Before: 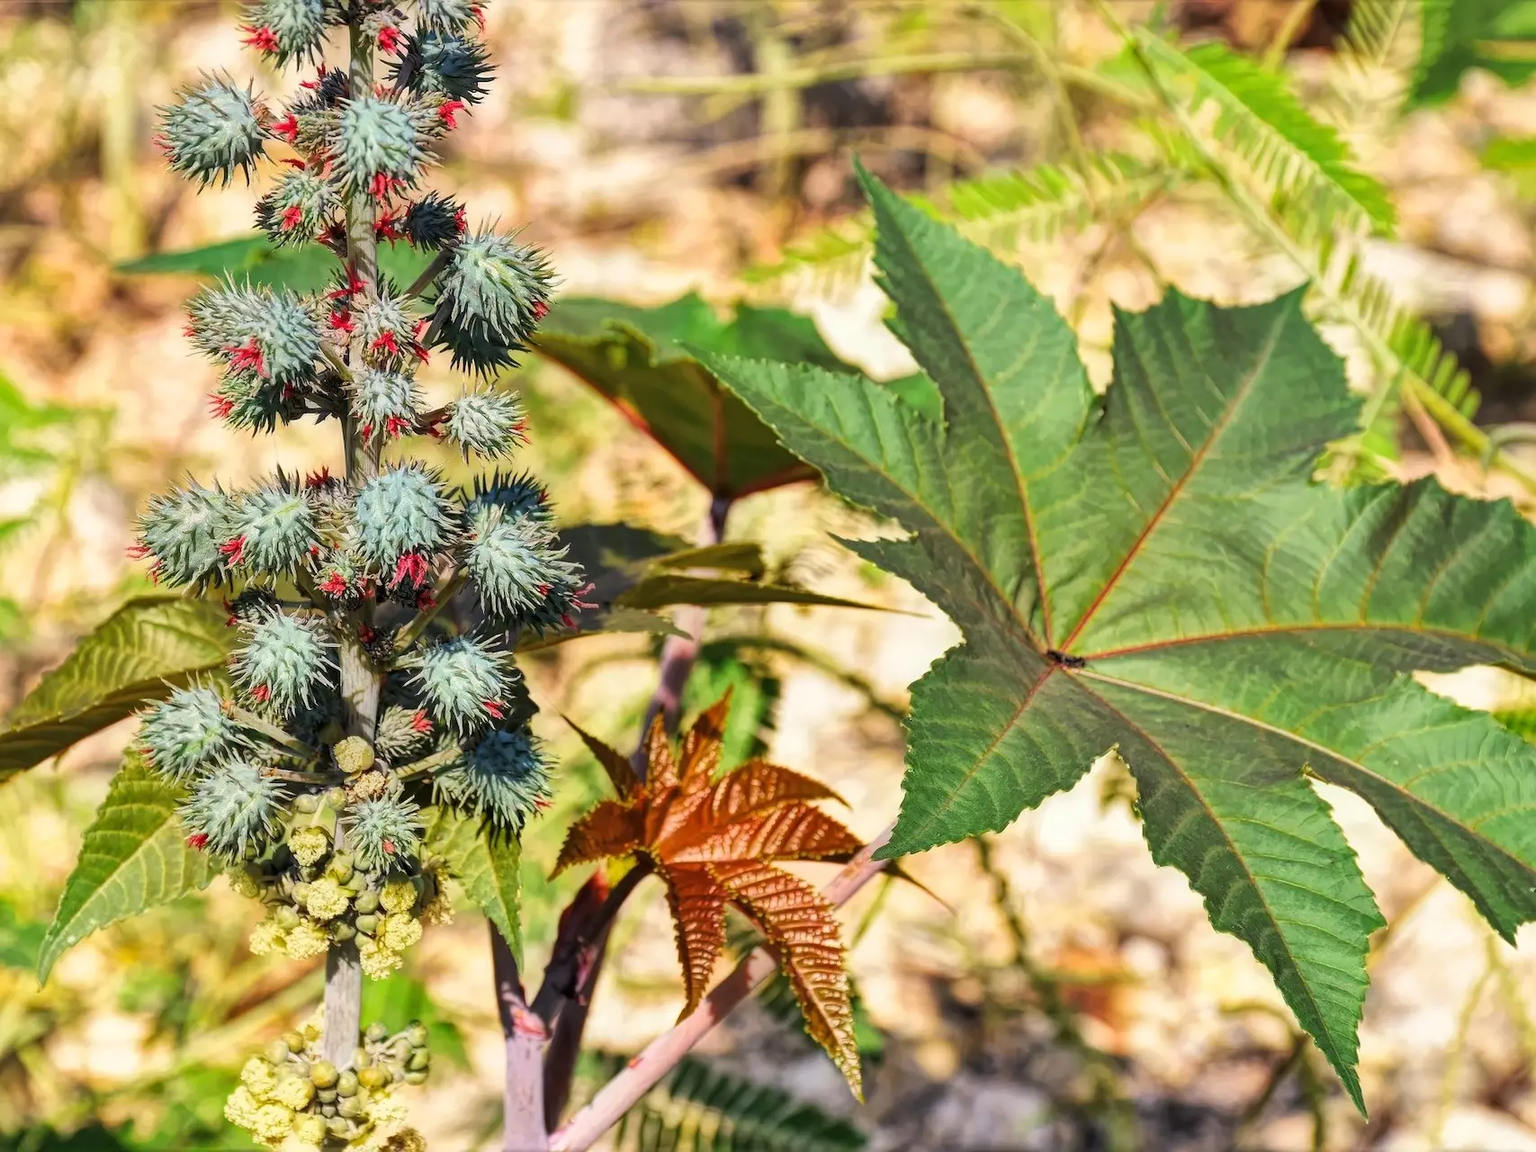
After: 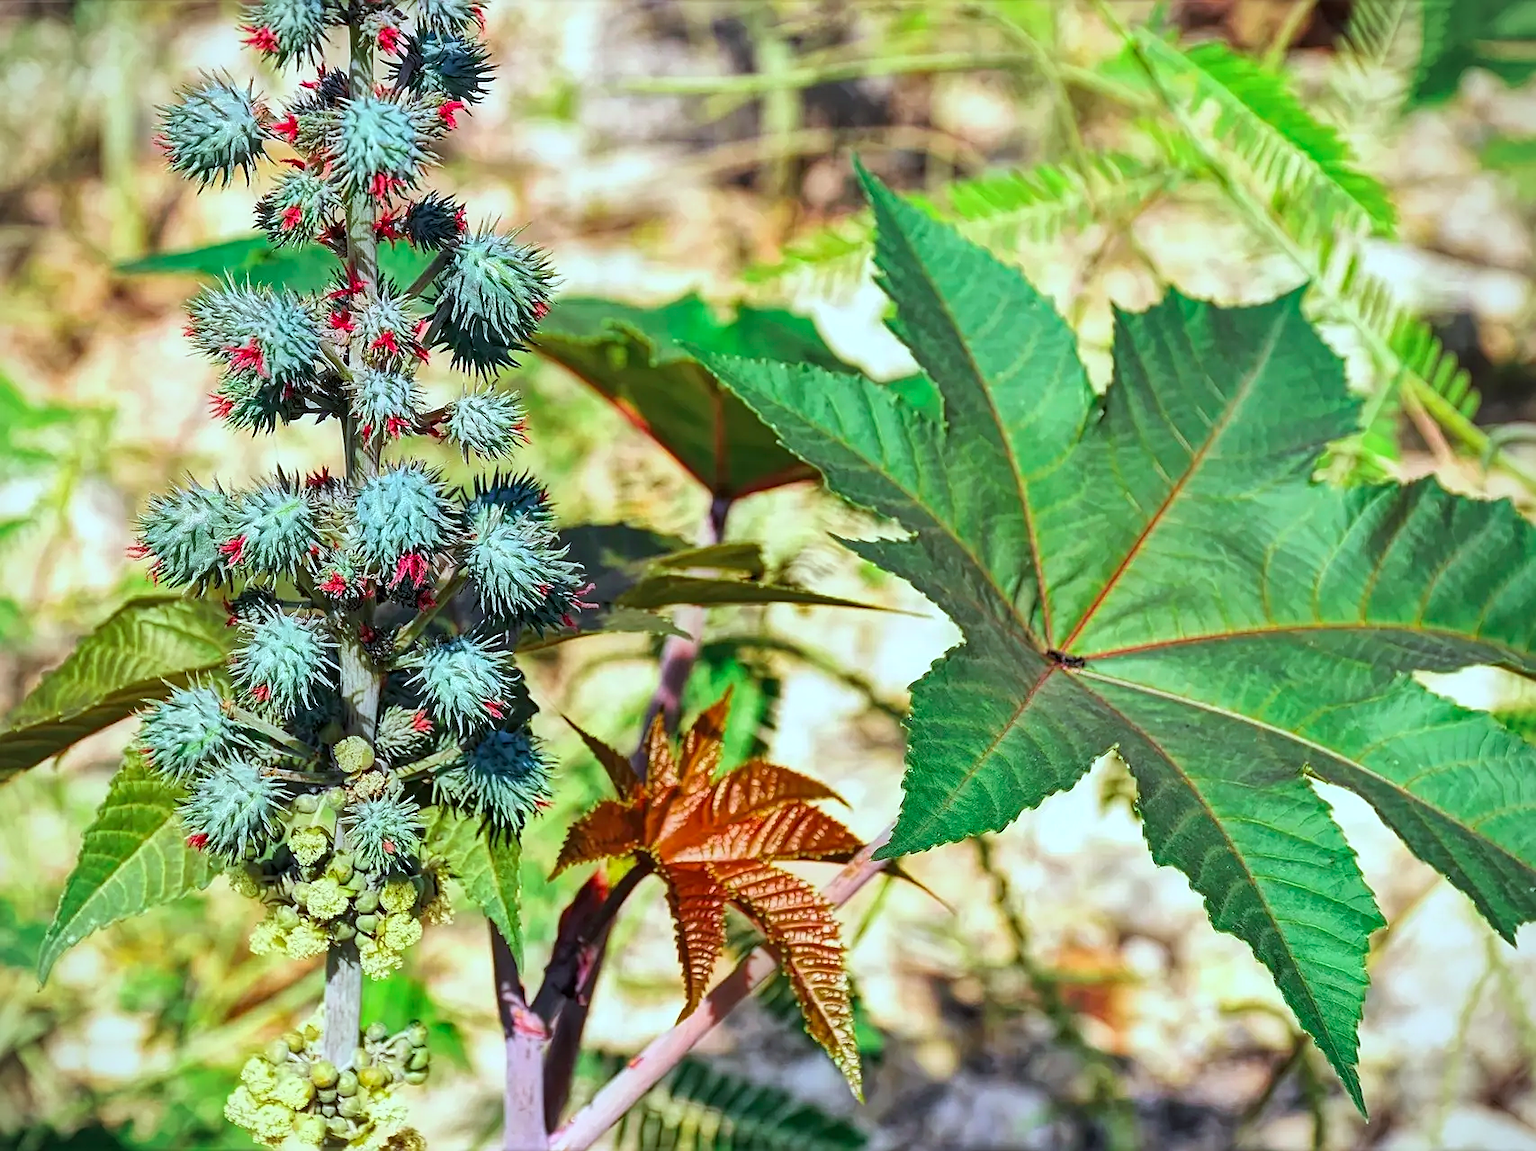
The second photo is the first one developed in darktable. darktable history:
color calibration: output R [0.948, 0.091, -0.04, 0], output G [-0.3, 1.384, -0.085, 0], output B [-0.108, 0.061, 1.08, 0], illuminant Planckian (black body), x 0.378, y 0.374, temperature 4045.31 K, gamut compression 0.976
vignetting: fall-off start 91.23%
sharpen: on, module defaults
